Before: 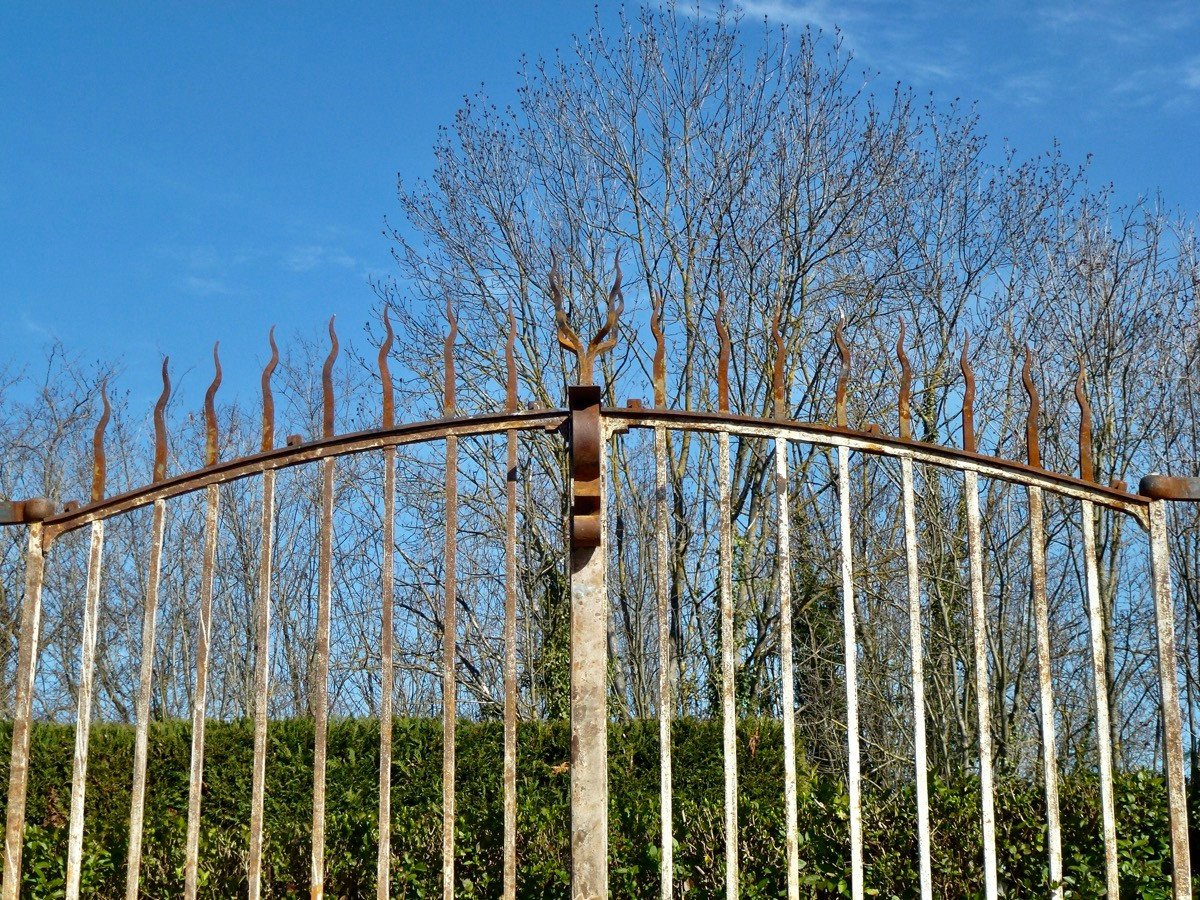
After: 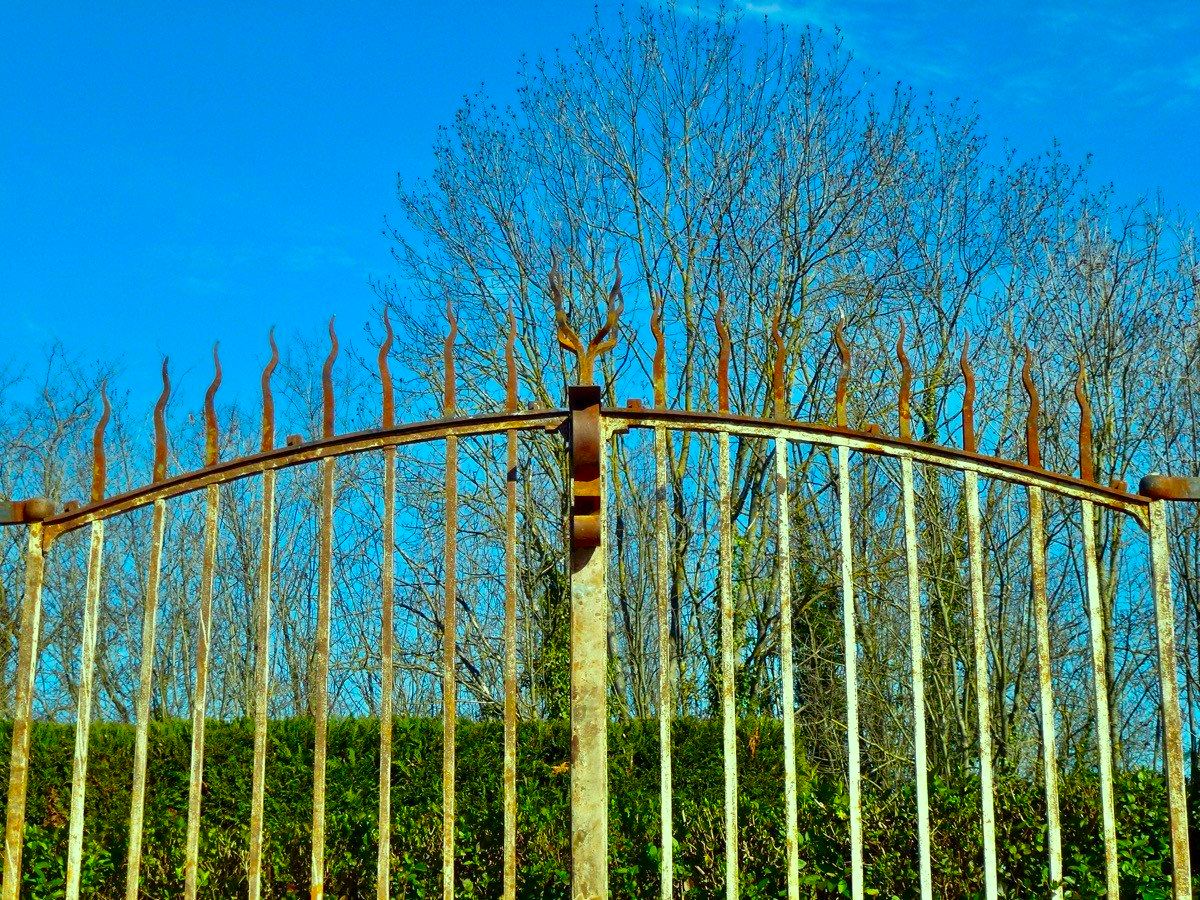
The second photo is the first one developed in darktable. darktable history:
color correction: highlights a* -11.06, highlights b* 9.86, saturation 1.71
